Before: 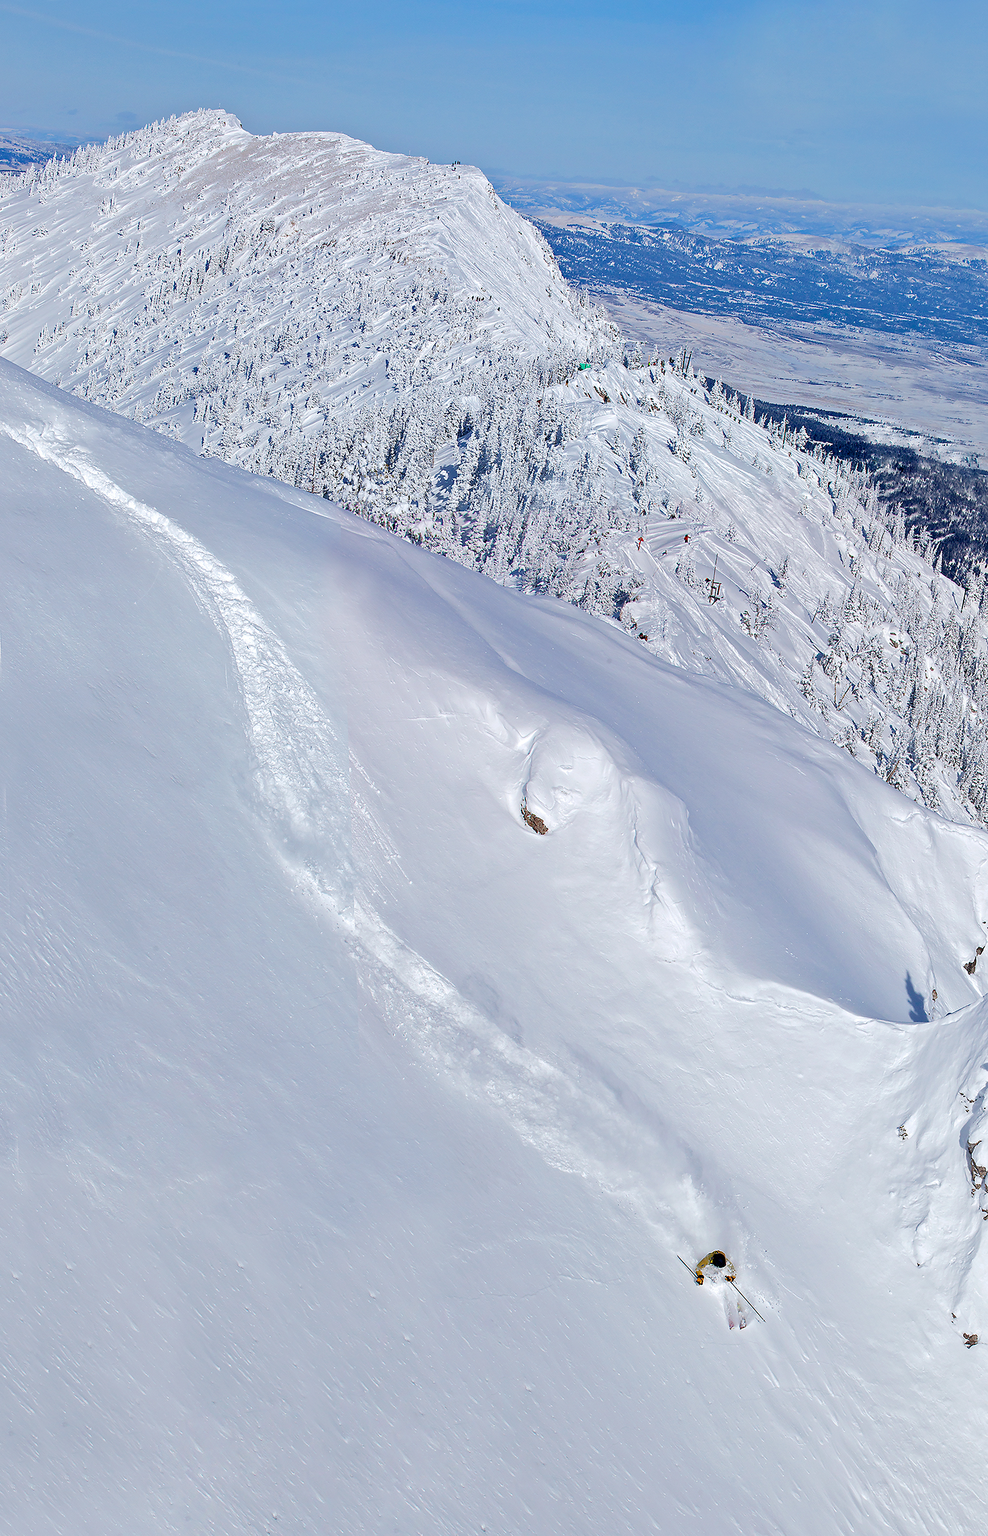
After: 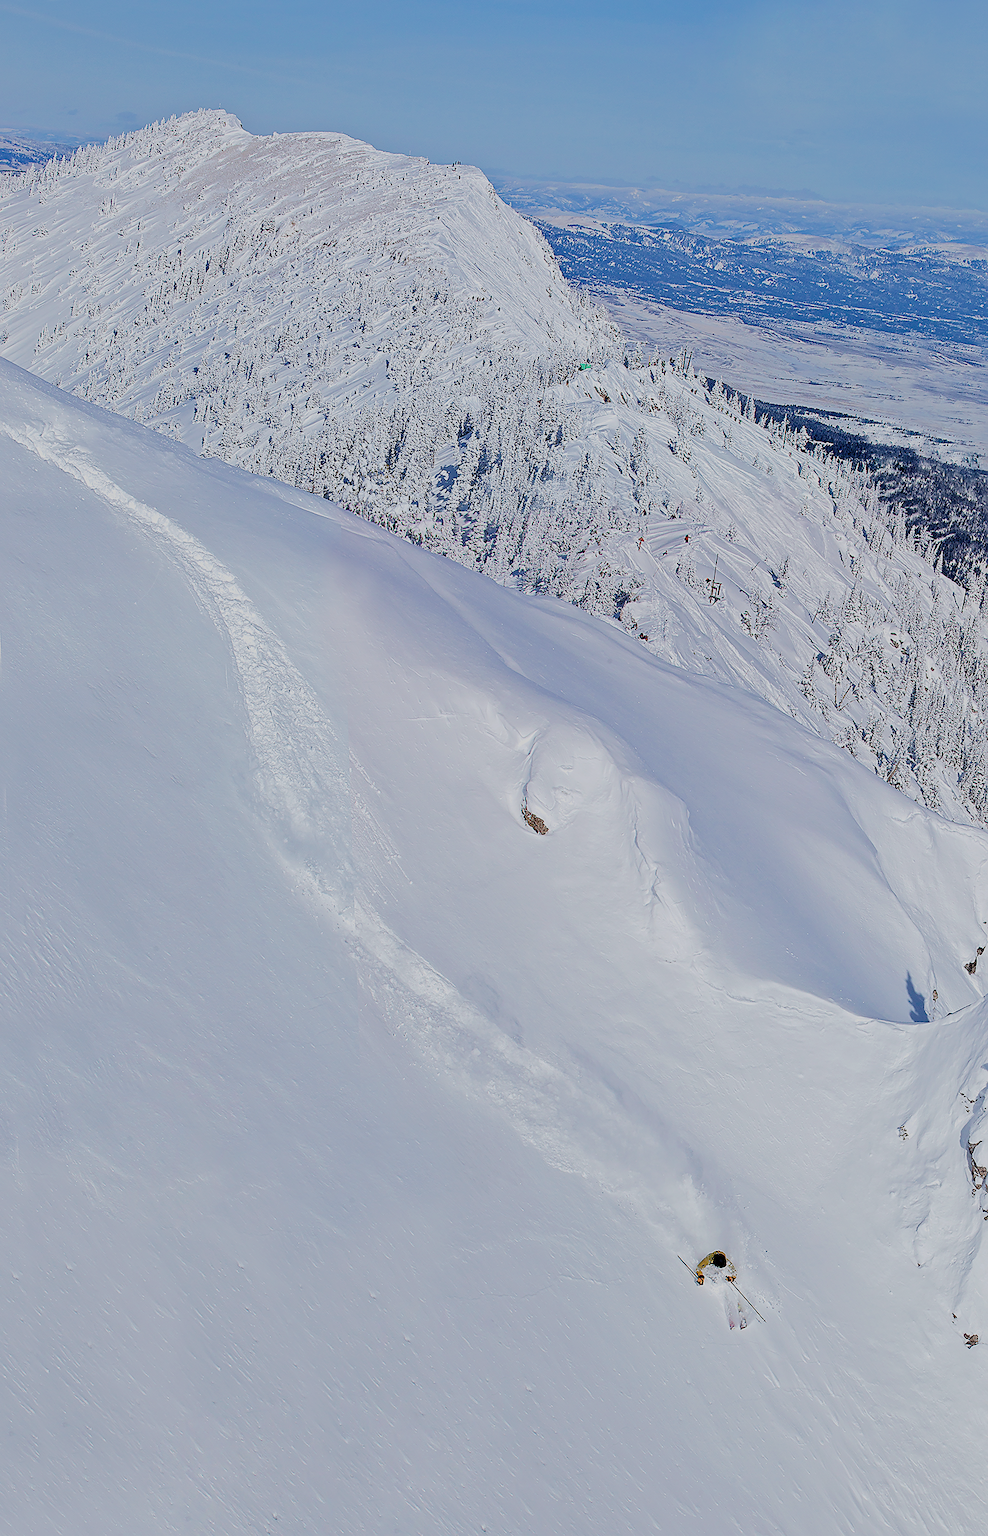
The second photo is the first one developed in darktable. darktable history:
filmic rgb: black relative exposure -6.75 EV, white relative exposure 5.85 EV, threshold 2.96 EV, structure ↔ texture 99.76%, hardness 2.69, color science v4 (2020), enable highlight reconstruction true
sharpen: on, module defaults
